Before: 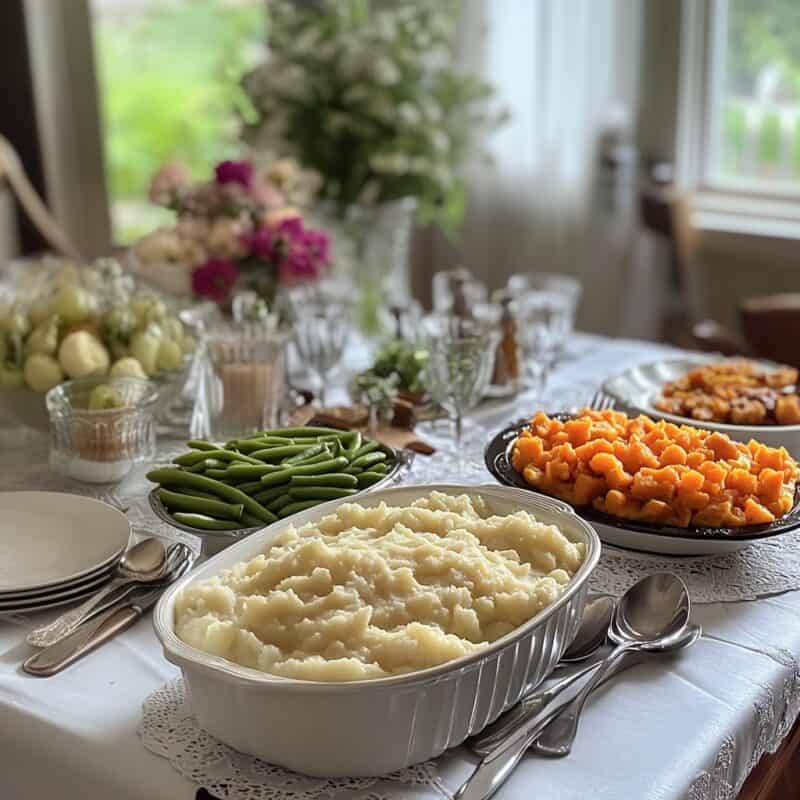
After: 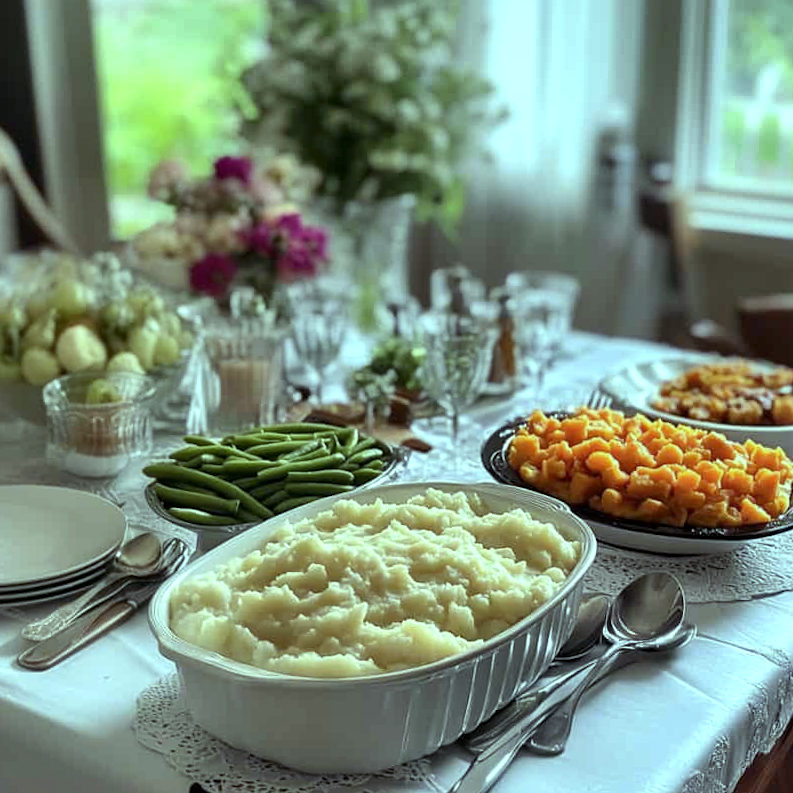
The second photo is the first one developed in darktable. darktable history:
local contrast: mode bilateral grid, contrast 20, coarseness 50, detail 130%, midtone range 0.2
crop and rotate: angle -0.5°
color balance: mode lift, gamma, gain (sRGB), lift [0.997, 0.979, 1.021, 1.011], gamma [1, 1.084, 0.916, 0.998], gain [1, 0.87, 1.13, 1.101], contrast 4.55%, contrast fulcrum 38.24%, output saturation 104.09%
